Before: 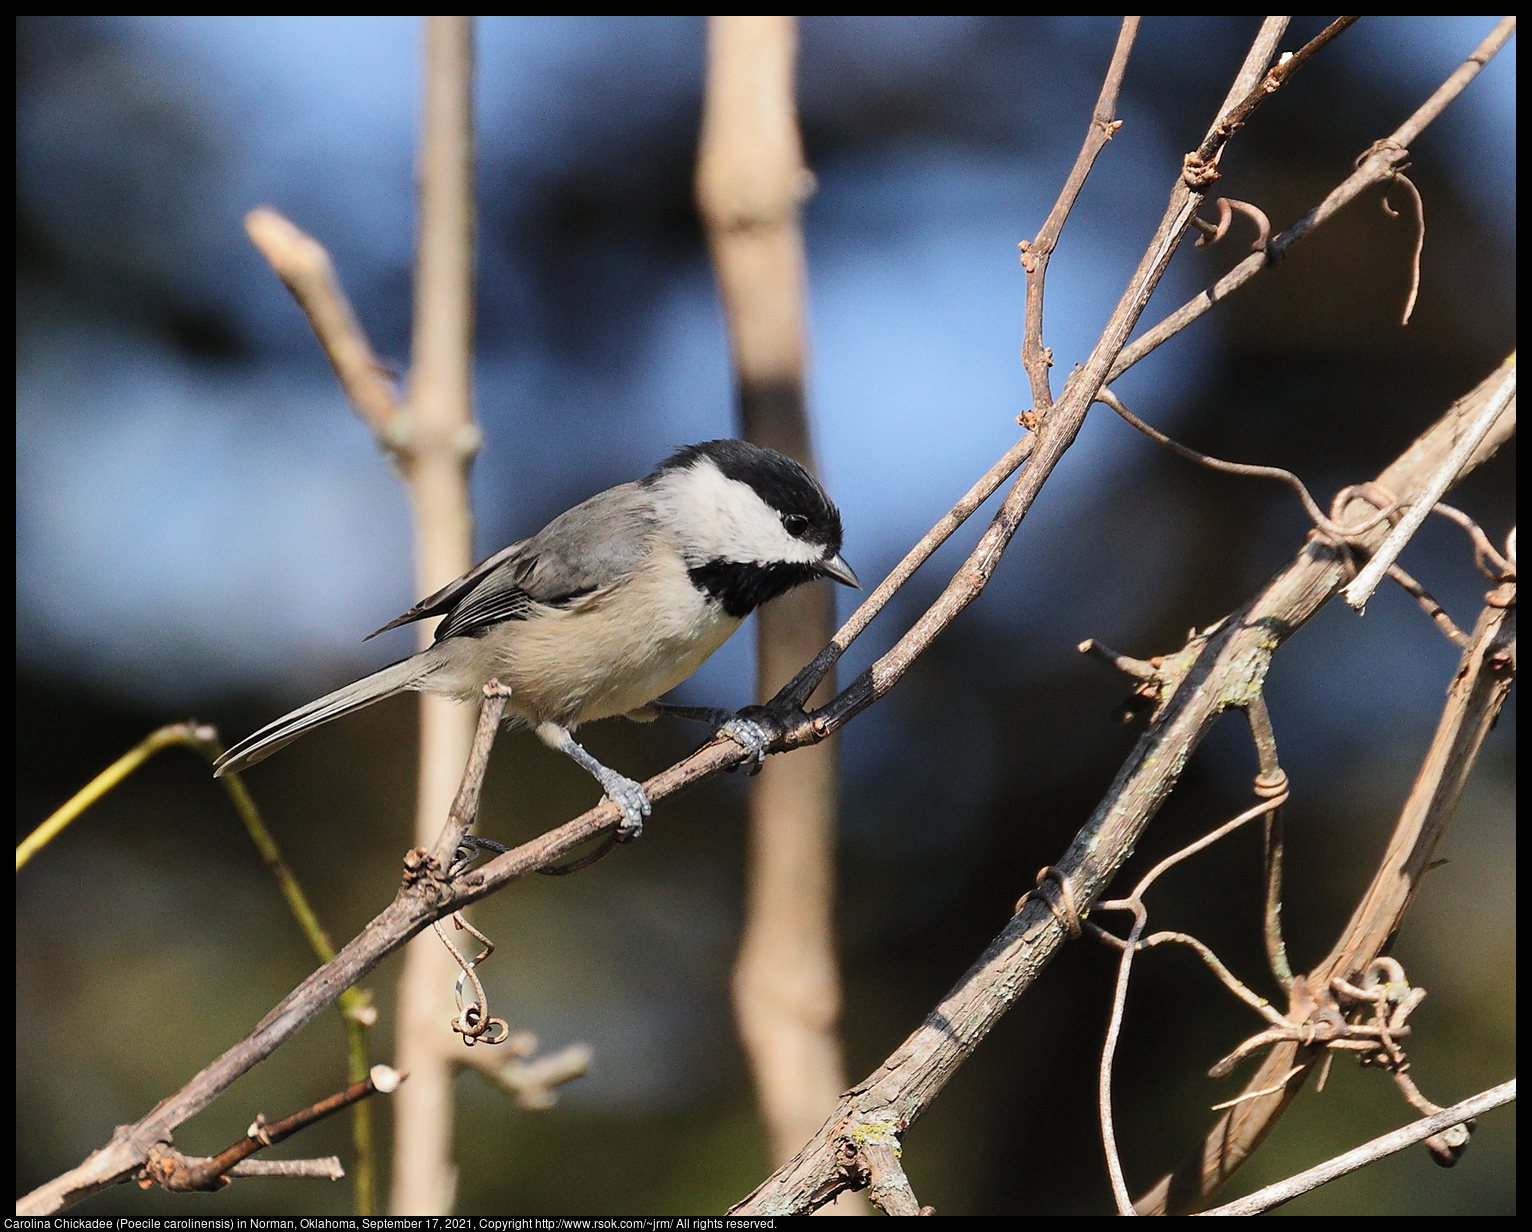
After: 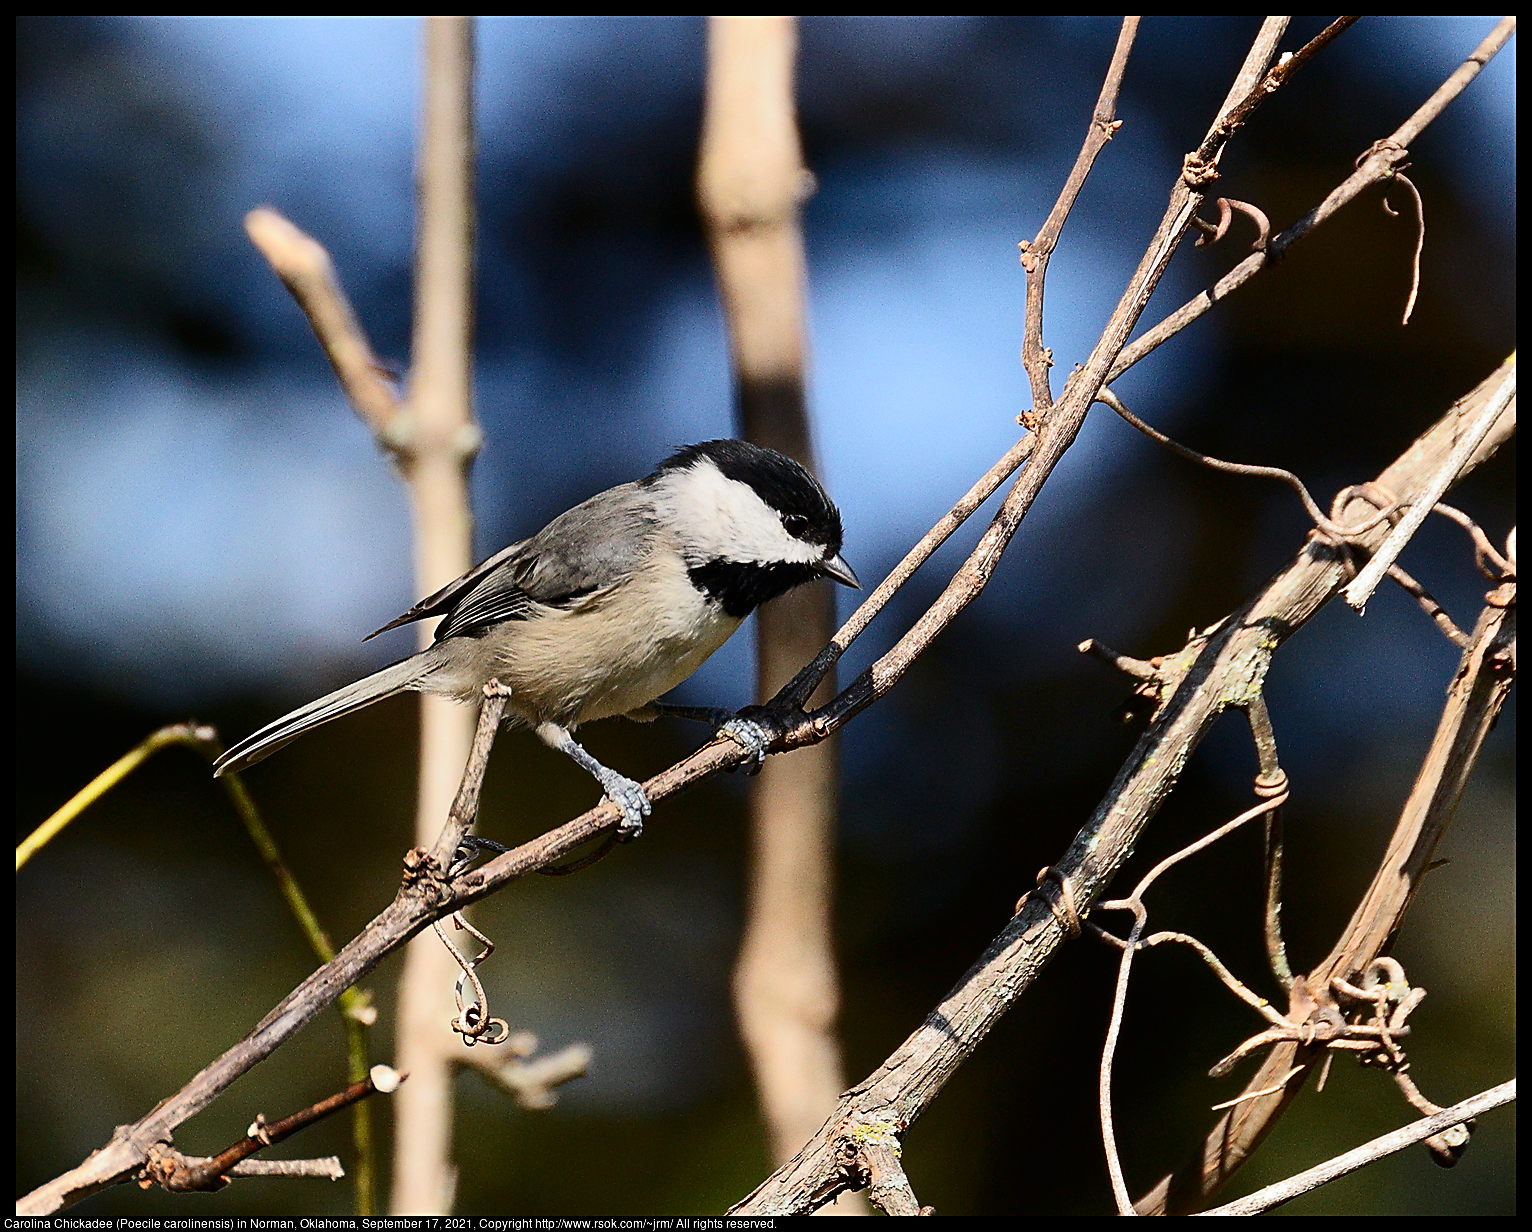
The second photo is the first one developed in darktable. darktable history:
sharpen: on, module defaults
contrast brightness saturation: contrast 0.201, brightness -0.102, saturation 0.096
